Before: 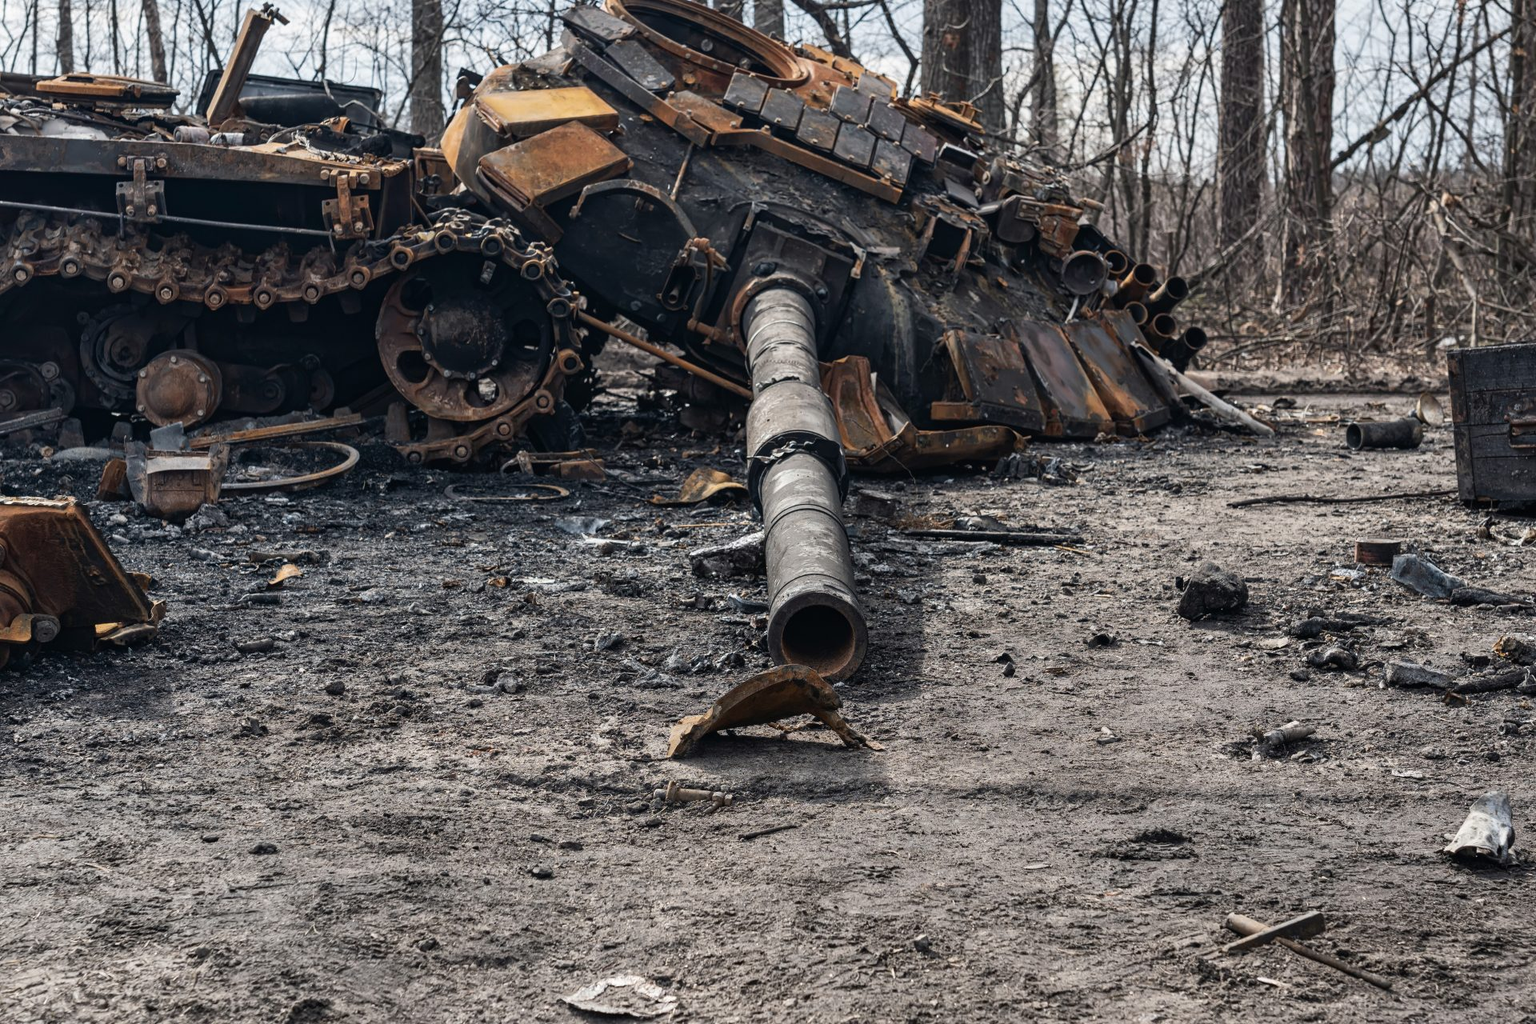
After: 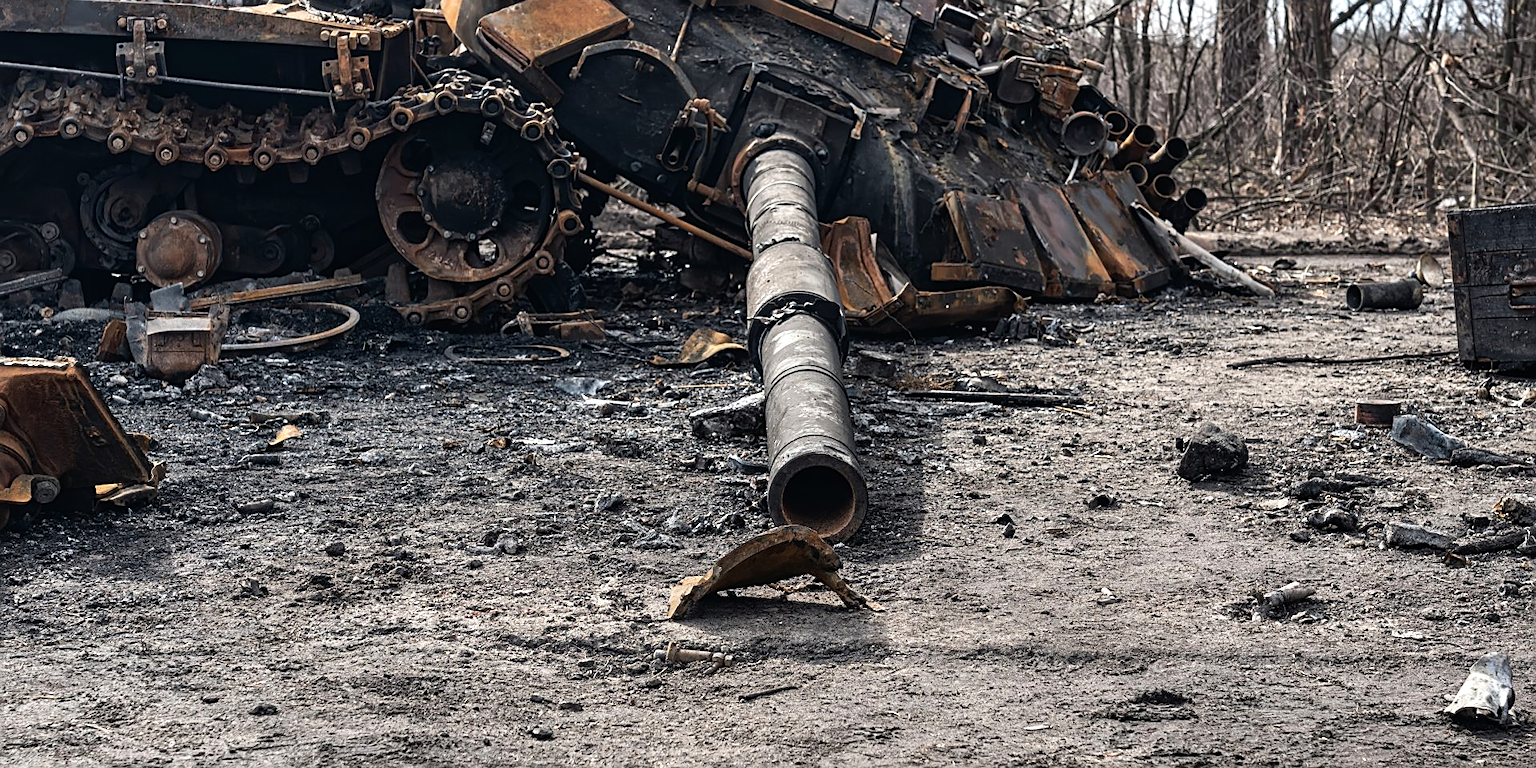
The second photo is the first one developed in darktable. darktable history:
sharpen: on, module defaults
crop: top 13.653%, bottom 11.285%
tone equalizer: -8 EV -0.394 EV, -7 EV -0.391 EV, -6 EV -0.333 EV, -5 EV -0.185 EV, -3 EV 0.246 EV, -2 EV 0.356 EV, -1 EV 0.413 EV, +0 EV 0.406 EV
